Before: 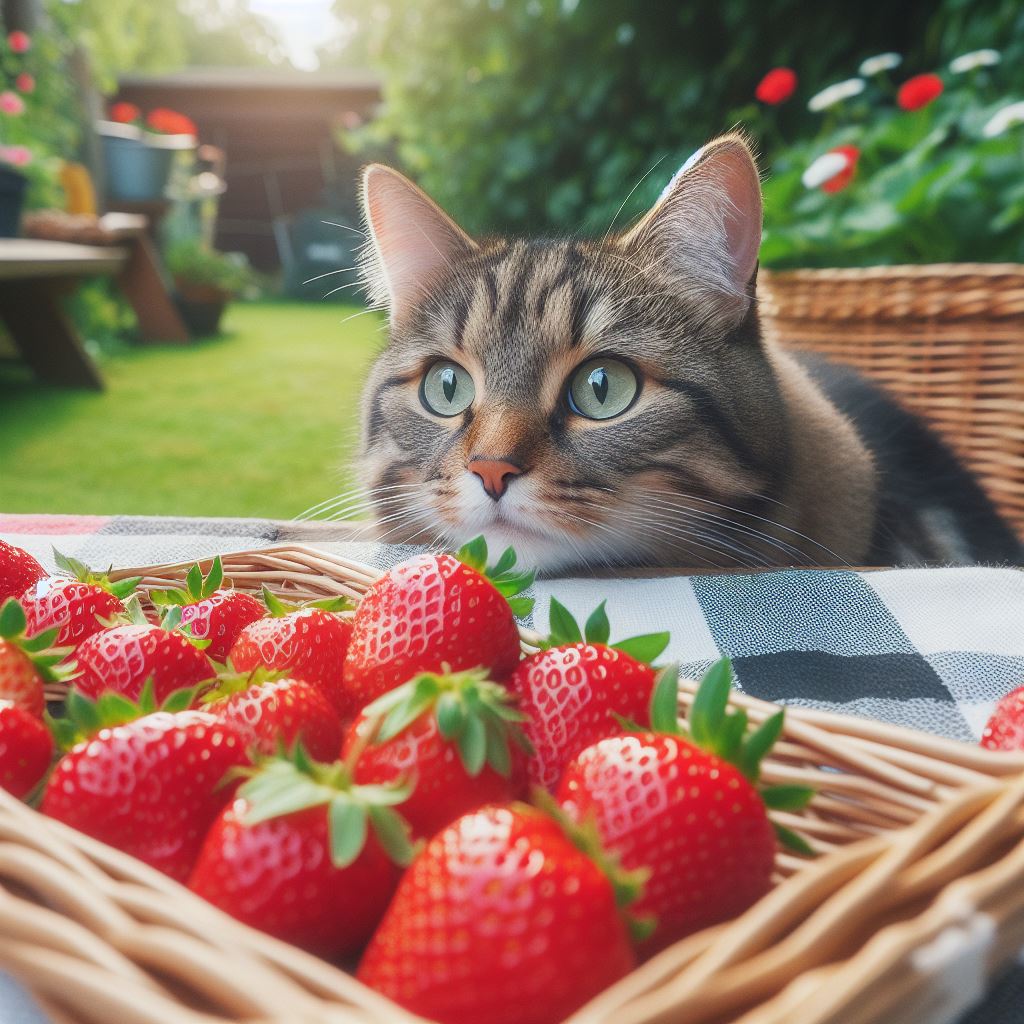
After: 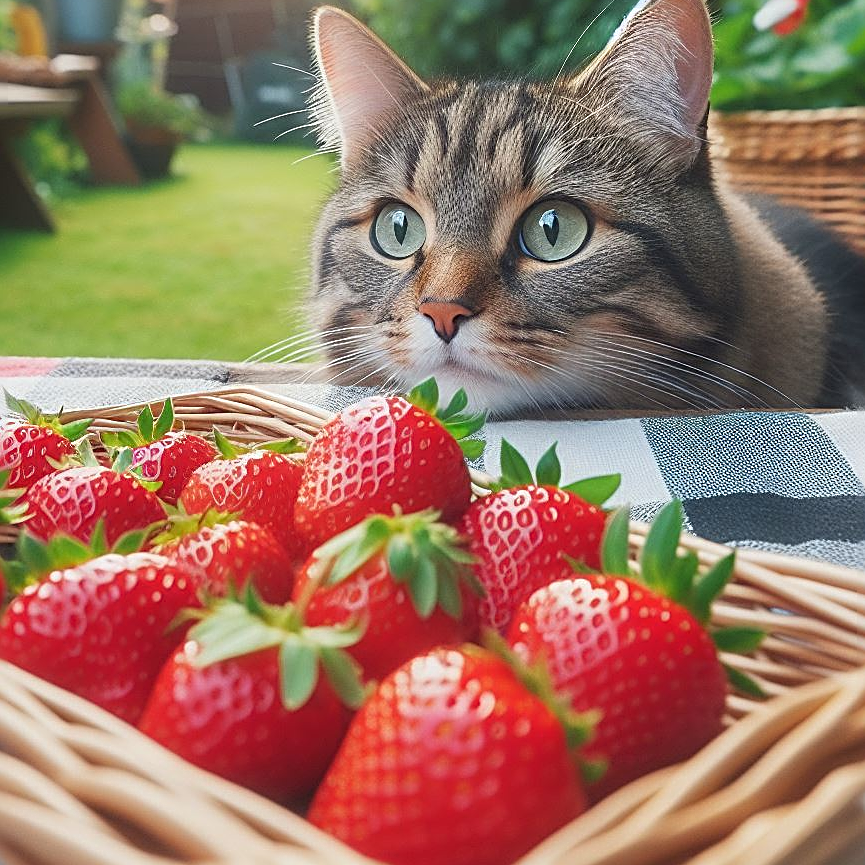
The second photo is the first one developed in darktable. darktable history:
sharpen: radius 2.817, amount 0.715
crop and rotate: left 4.842%, top 15.51%, right 10.668%
